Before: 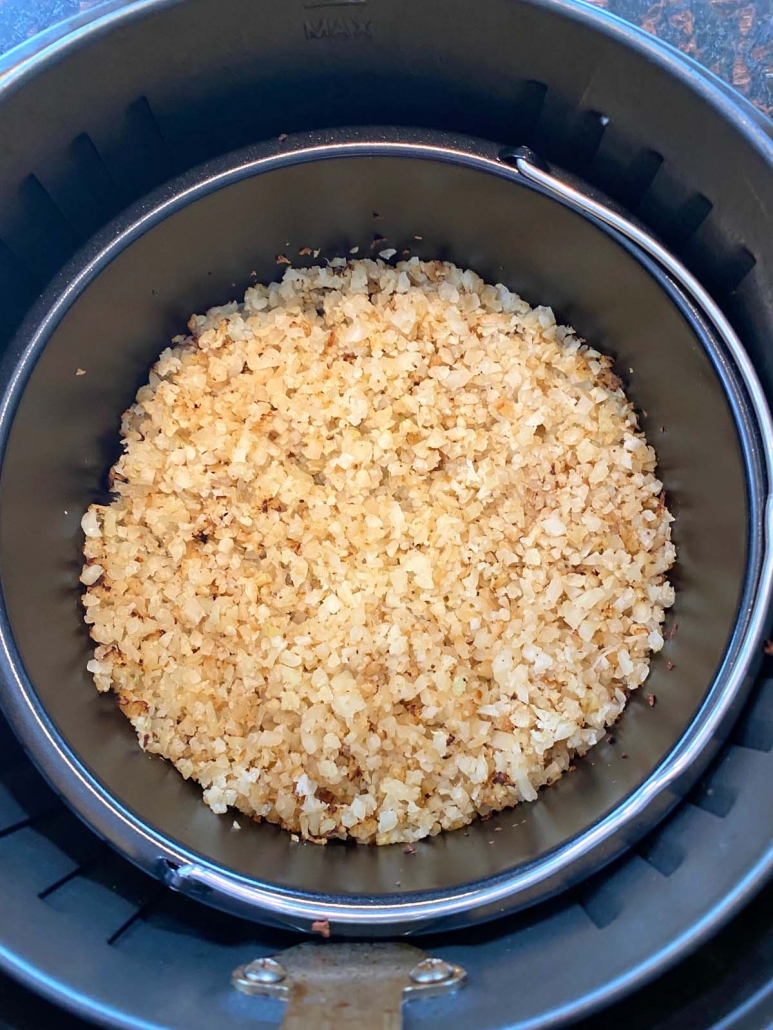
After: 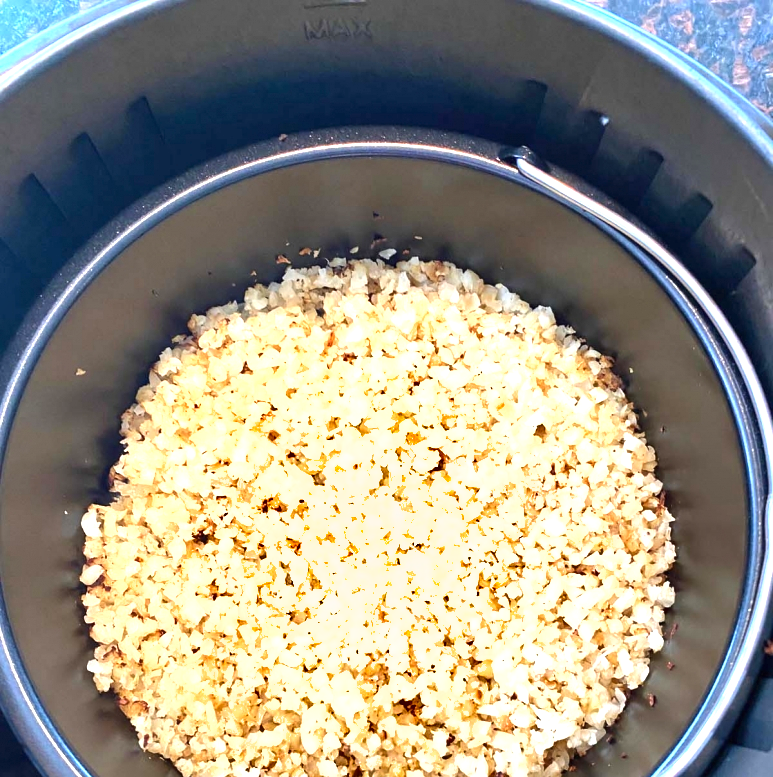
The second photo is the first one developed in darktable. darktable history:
shadows and highlights: soften with gaussian
crop: bottom 24.532%
exposure: black level correction 0, exposure 1.125 EV, compensate exposure bias true, compensate highlight preservation false
